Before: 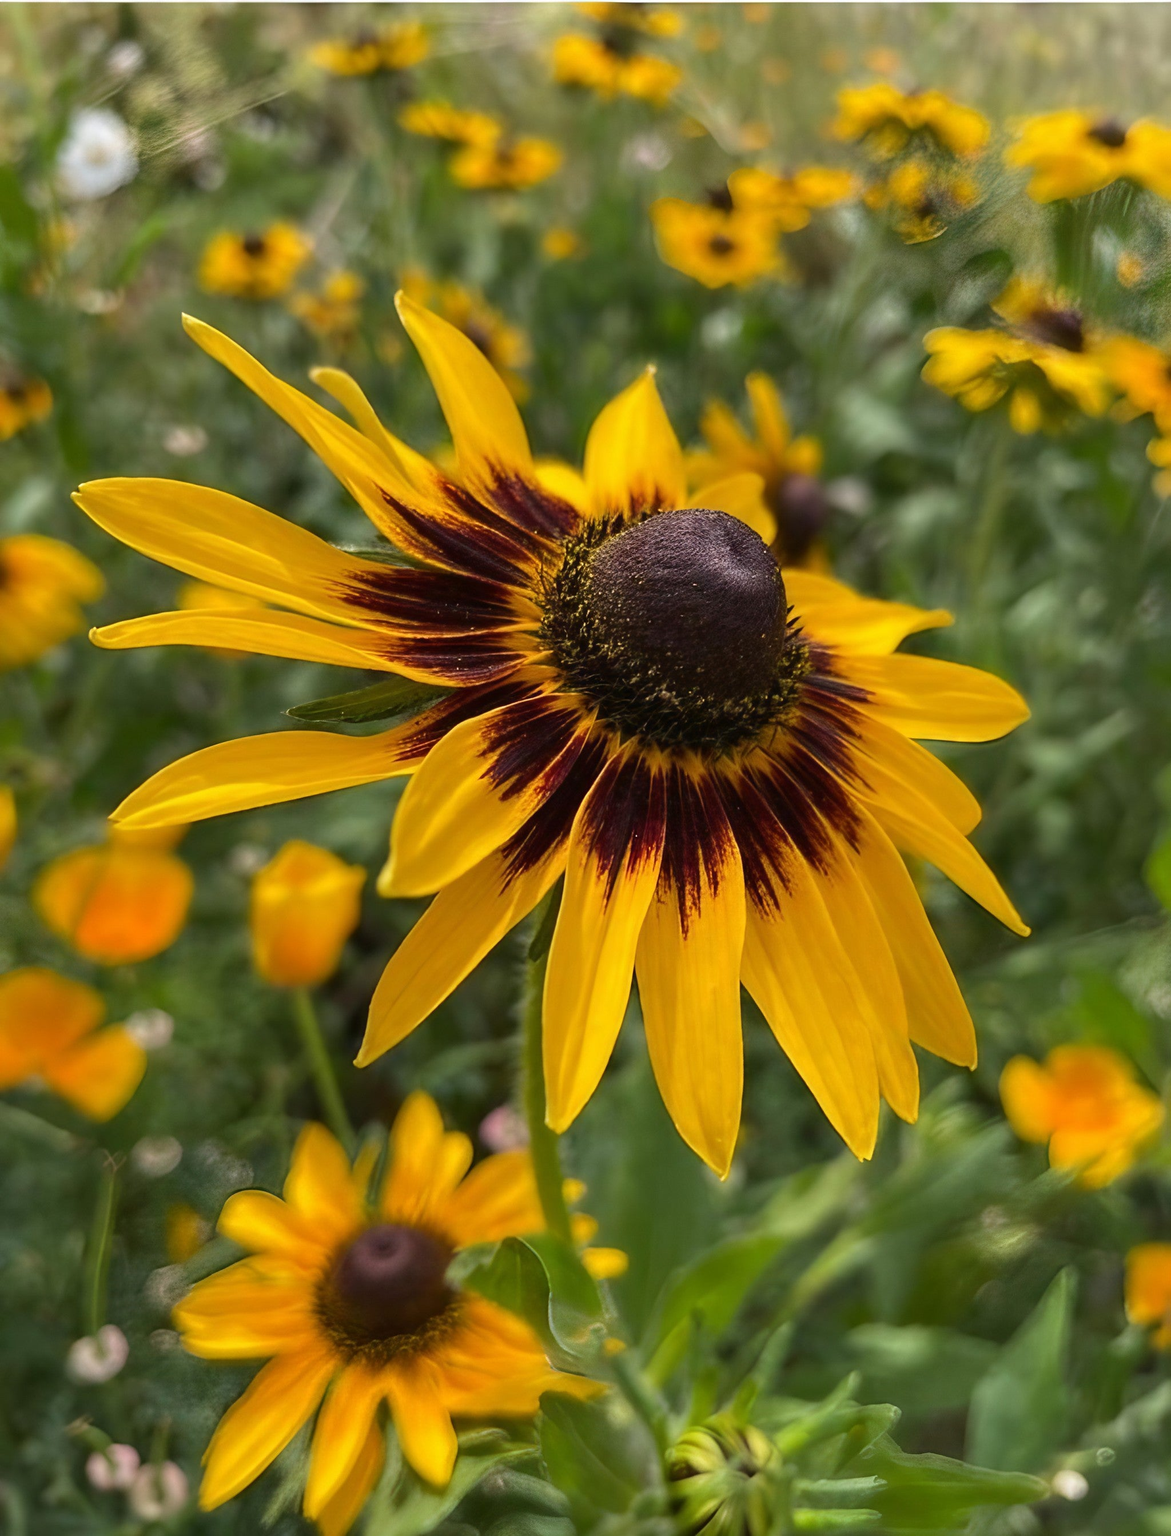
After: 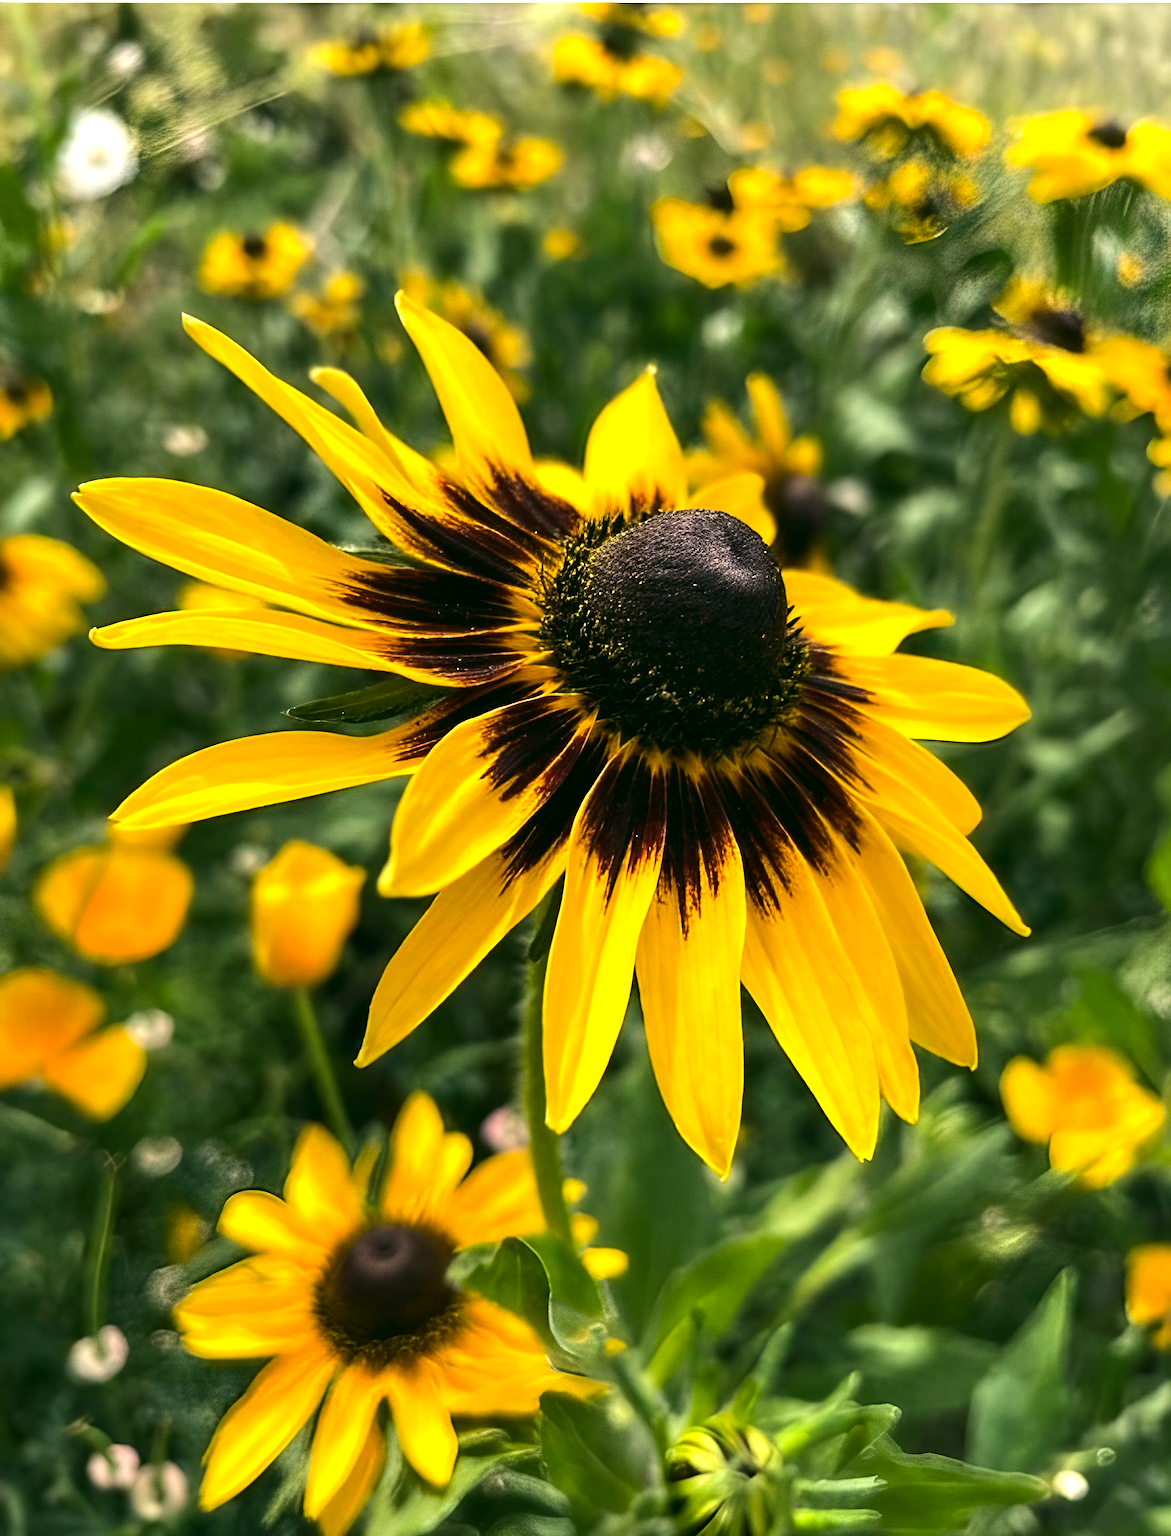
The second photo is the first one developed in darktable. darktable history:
color correction: highlights a* -0.482, highlights b* 9.48, shadows a* -9.48, shadows b* 0.803
tone equalizer: -8 EV -1.08 EV, -7 EV -1.01 EV, -6 EV -0.867 EV, -5 EV -0.578 EV, -3 EV 0.578 EV, -2 EV 0.867 EV, -1 EV 1.01 EV, +0 EV 1.08 EV, edges refinement/feathering 500, mask exposure compensation -1.57 EV, preserve details no
